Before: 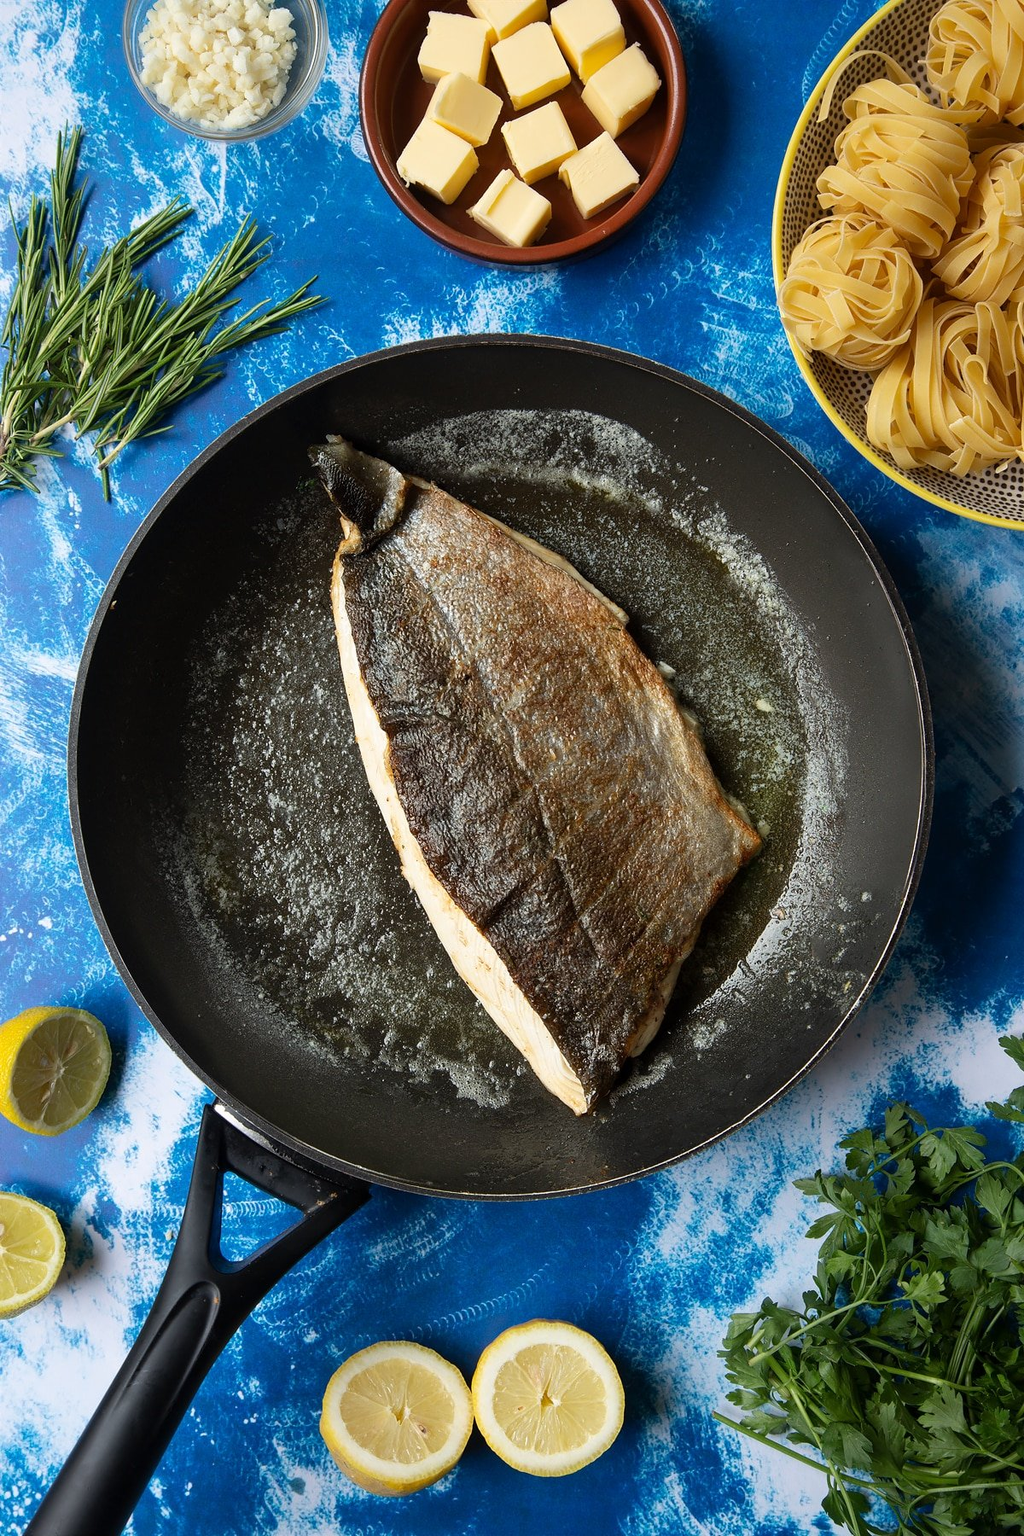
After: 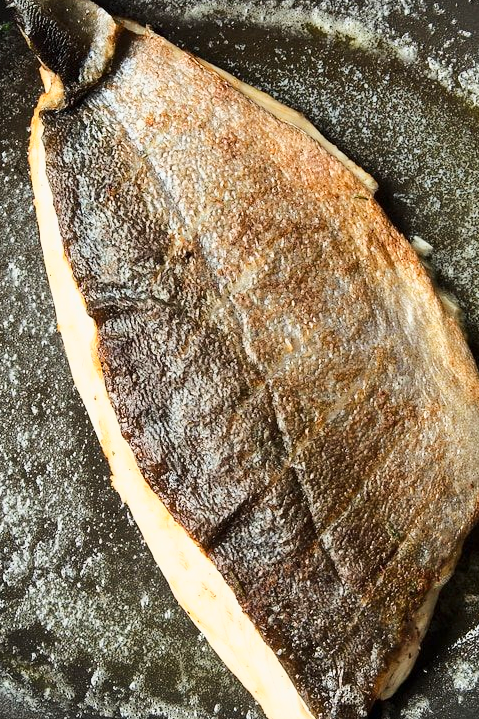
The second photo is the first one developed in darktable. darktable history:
crop: left 30%, top 30%, right 30%, bottom 30%
base curve: curves: ch0 [(0, 0) (0.025, 0.046) (0.112, 0.277) (0.467, 0.74) (0.814, 0.929) (1, 0.942)]
